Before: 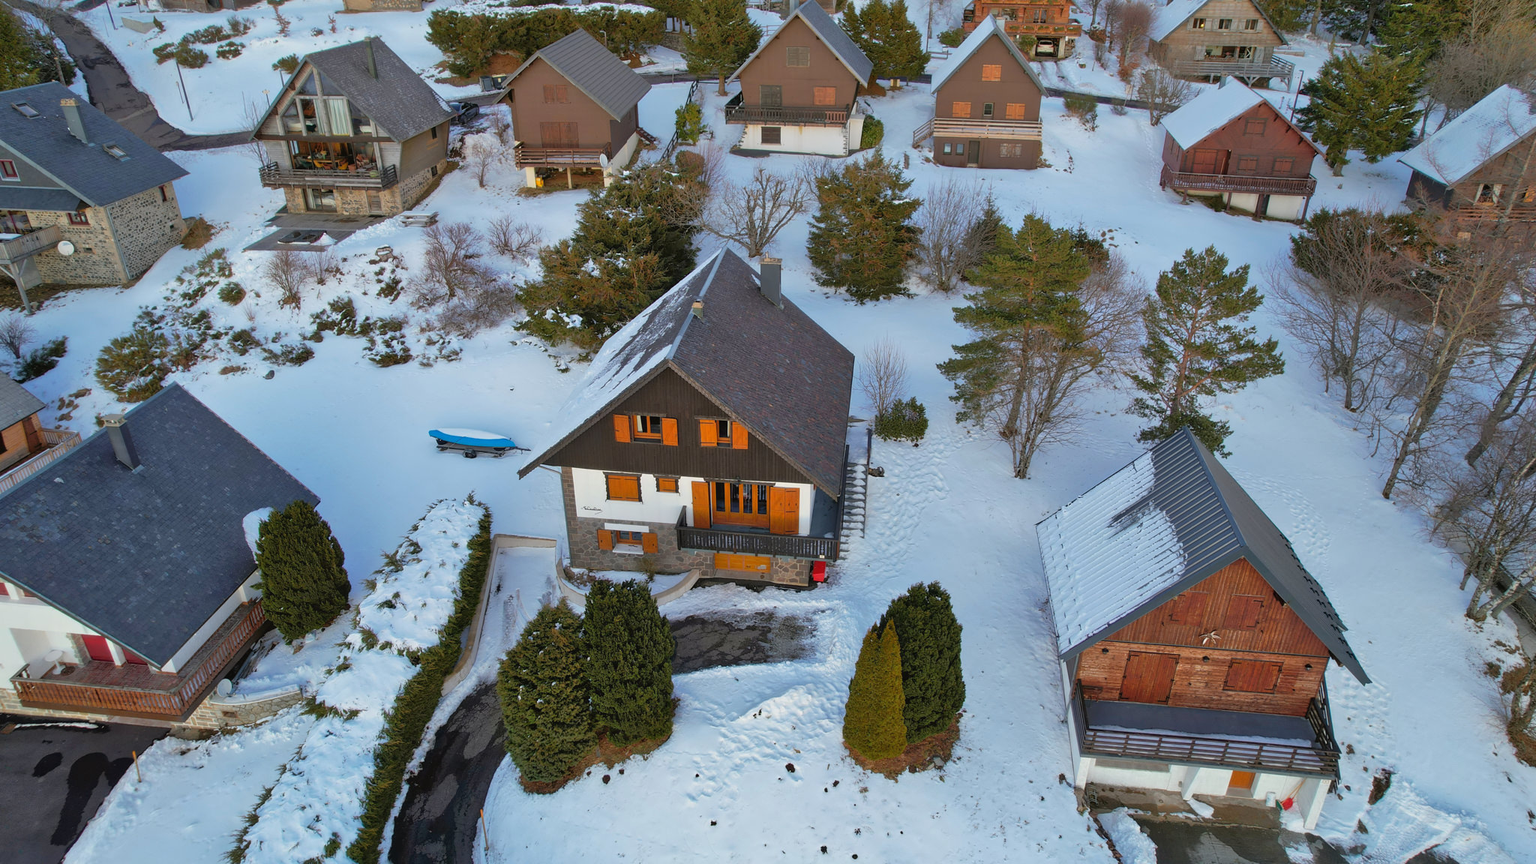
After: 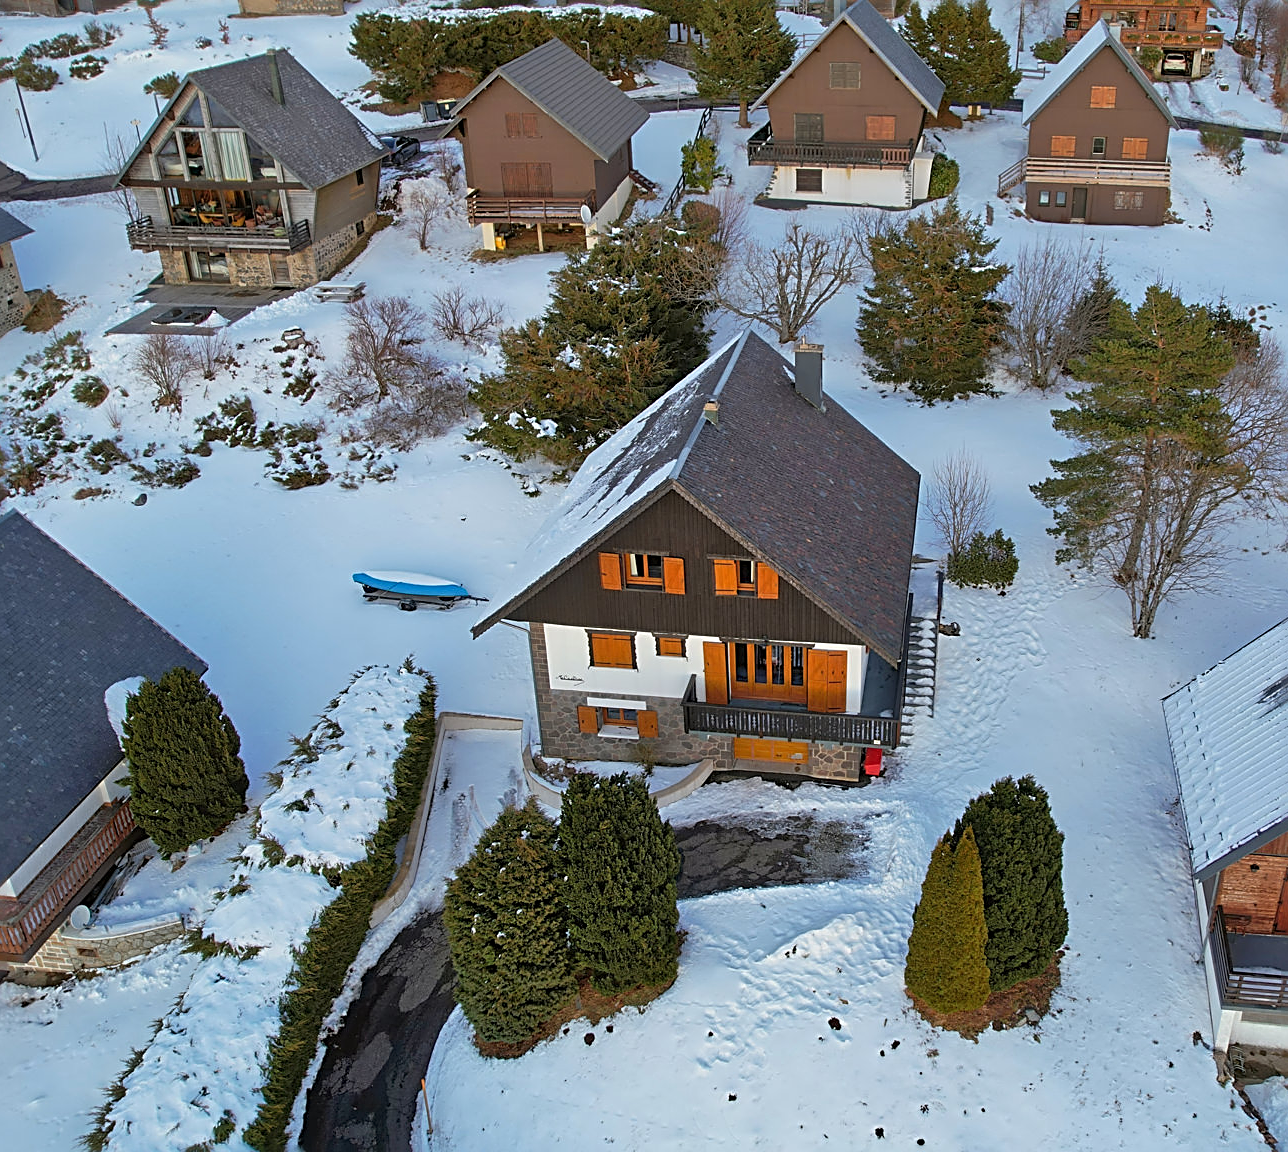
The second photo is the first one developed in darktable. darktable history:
crop: left 10.709%, right 26.359%
sharpen: radius 2.793, amount 0.725
